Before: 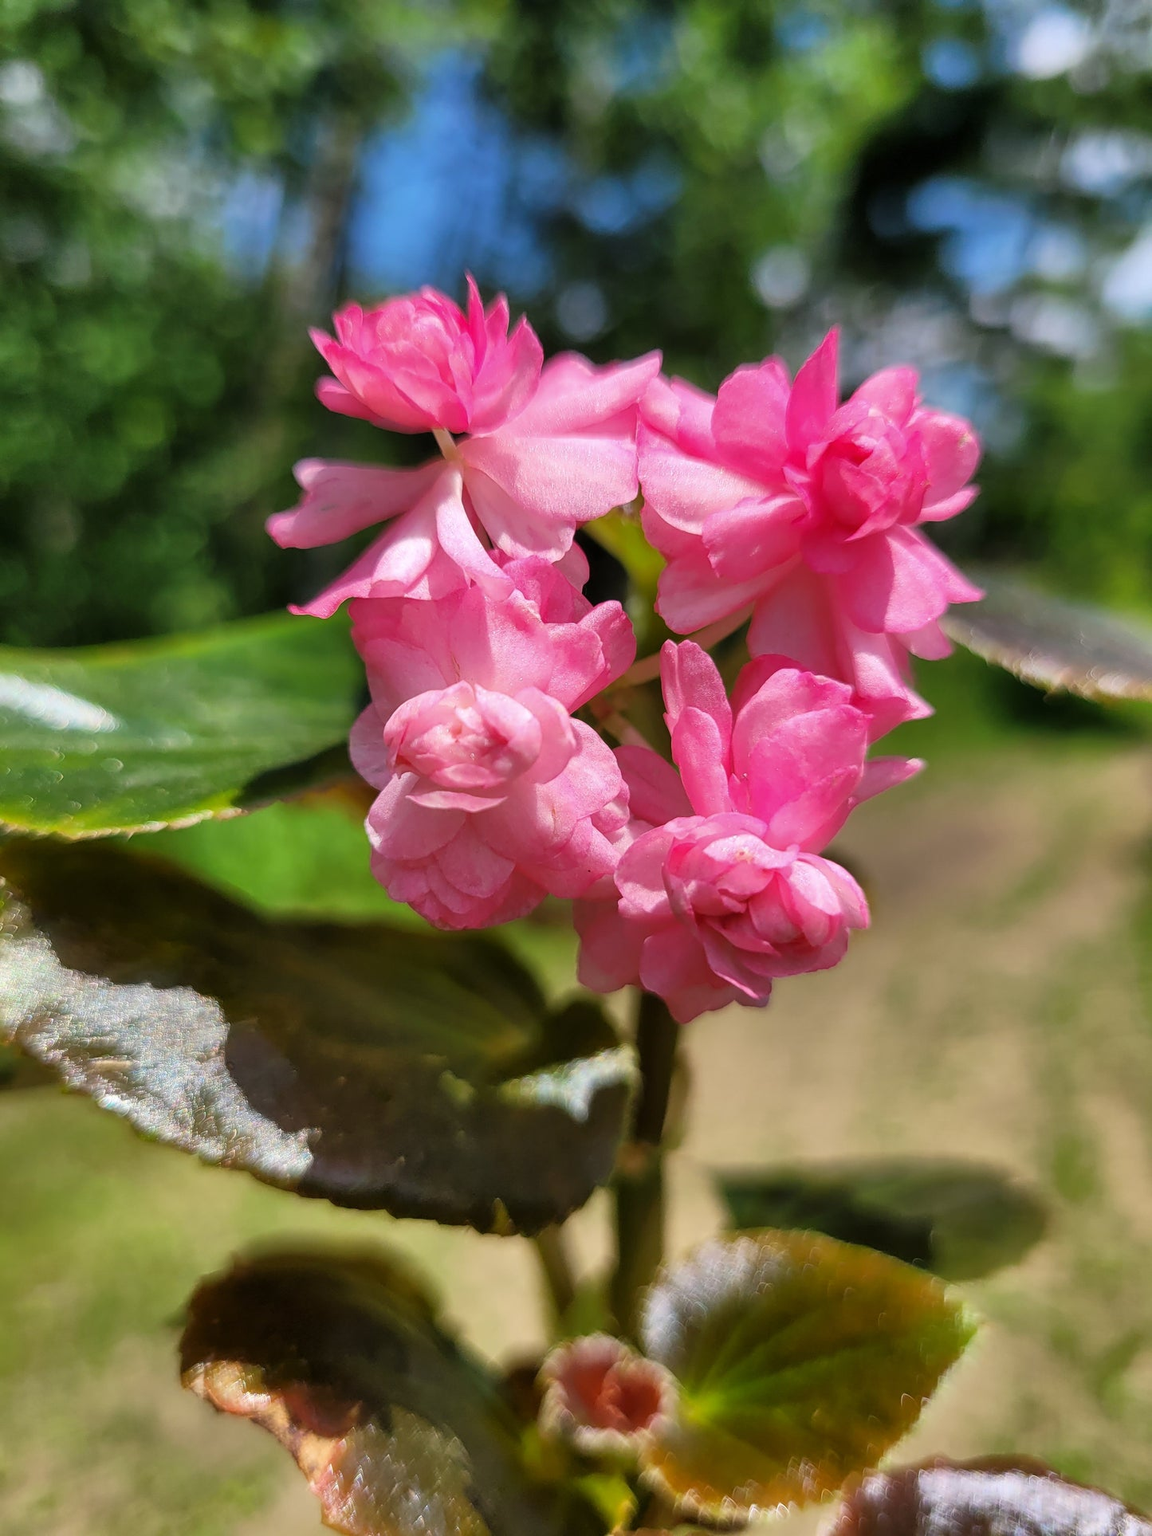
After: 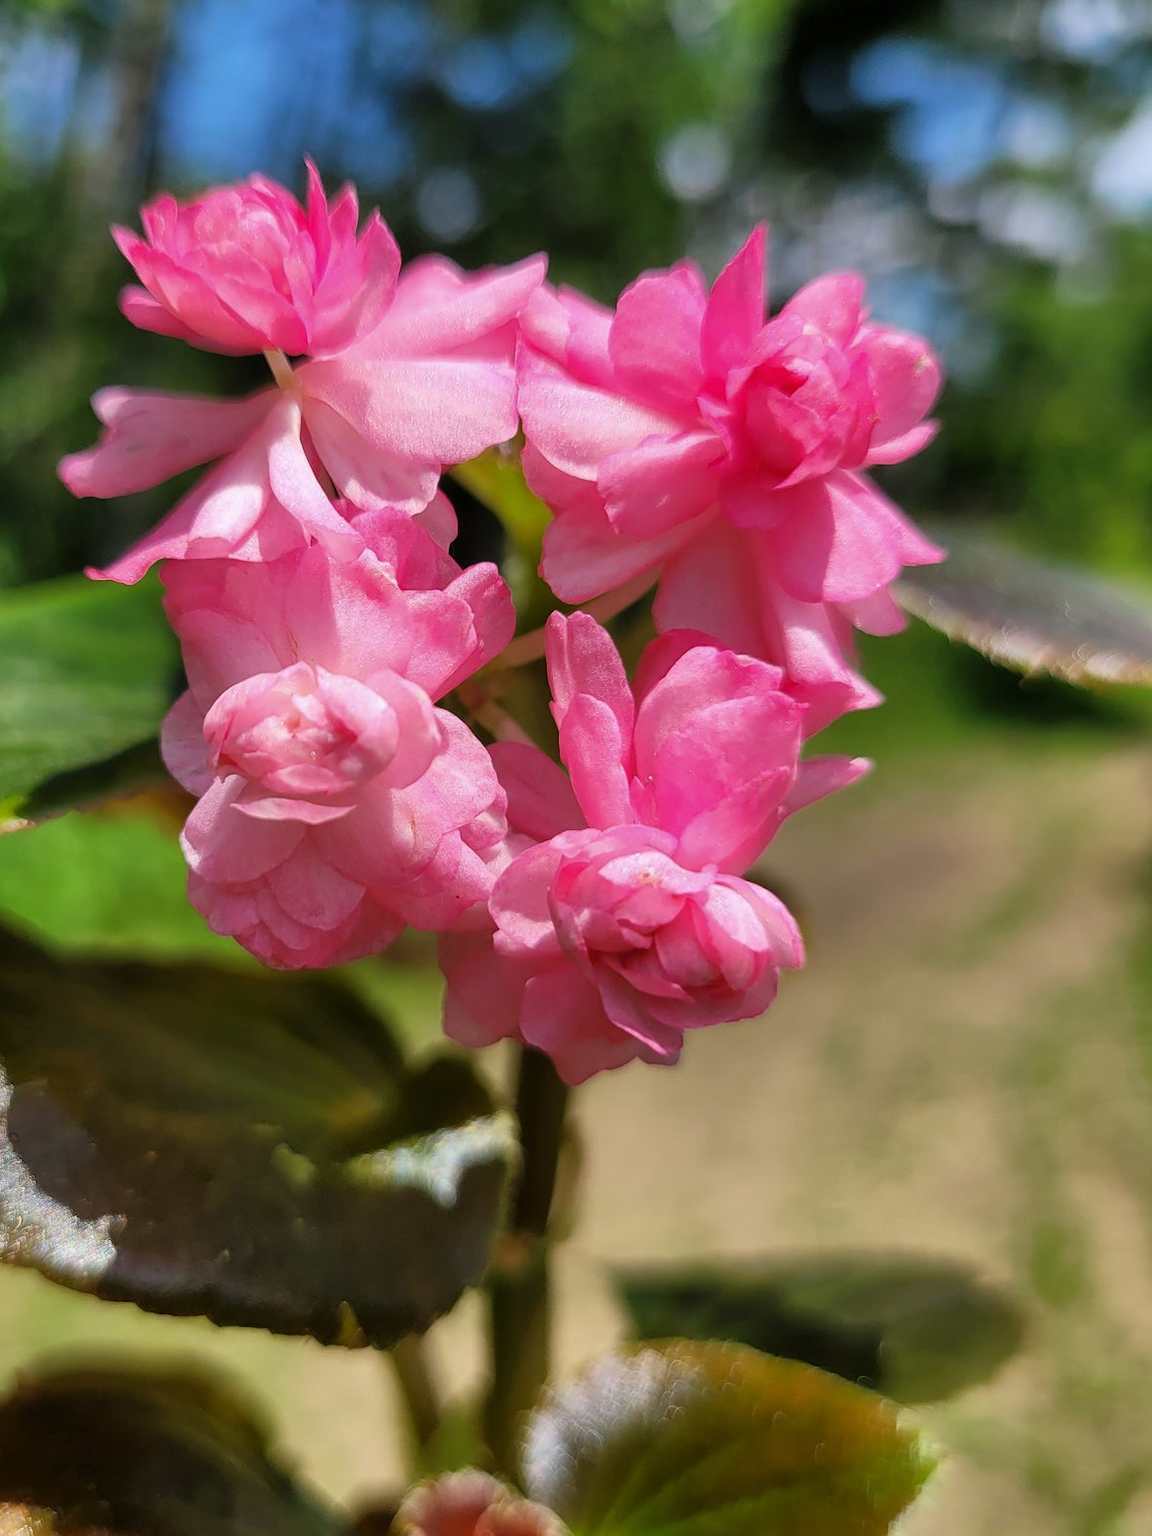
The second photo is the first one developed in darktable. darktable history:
exposure: exposure -0.06 EV, compensate exposure bias true, compensate highlight preservation false
crop: left 19.09%, top 9.526%, right 0.001%, bottom 9.622%
